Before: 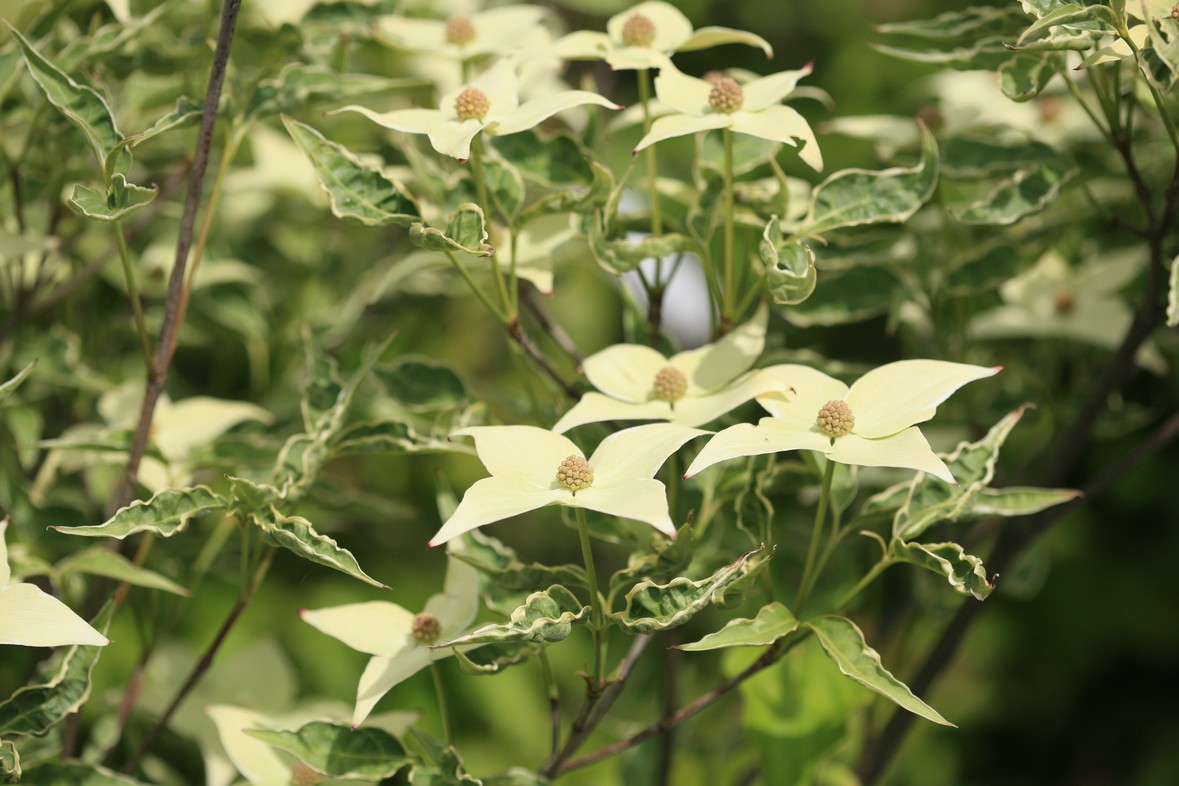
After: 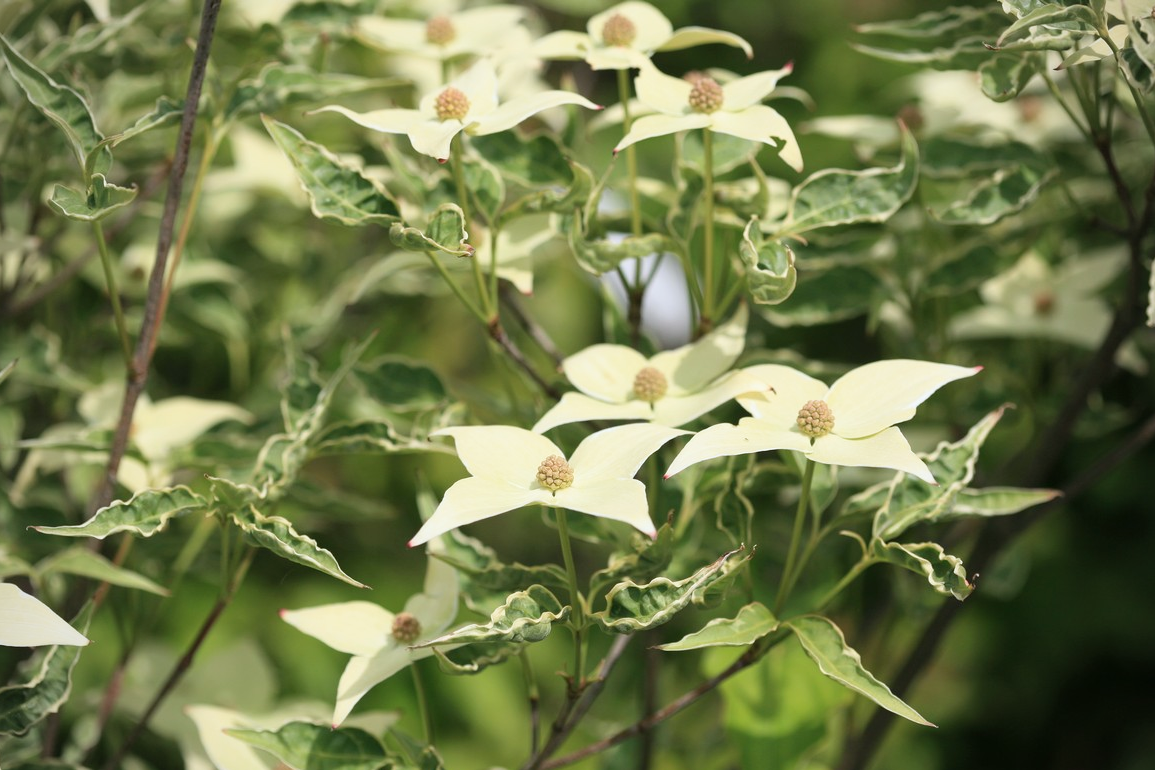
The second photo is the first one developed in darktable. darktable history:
crop: left 1.743%, right 0.268%, bottom 2.011%
tone curve: curves: ch0 [(0, 0) (0.003, 0.003) (0.011, 0.012) (0.025, 0.026) (0.044, 0.046) (0.069, 0.072) (0.1, 0.104) (0.136, 0.141) (0.177, 0.185) (0.224, 0.234) (0.277, 0.289) (0.335, 0.349) (0.399, 0.415) (0.468, 0.488) (0.543, 0.566) (0.623, 0.649) (0.709, 0.739) (0.801, 0.834) (0.898, 0.923) (1, 1)], preserve colors none
vignetting: fall-off radius 81.94%
color correction: highlights a* -0.137, highlights b* -5.91, shadows a* -0.137, shadows b* -0.137
